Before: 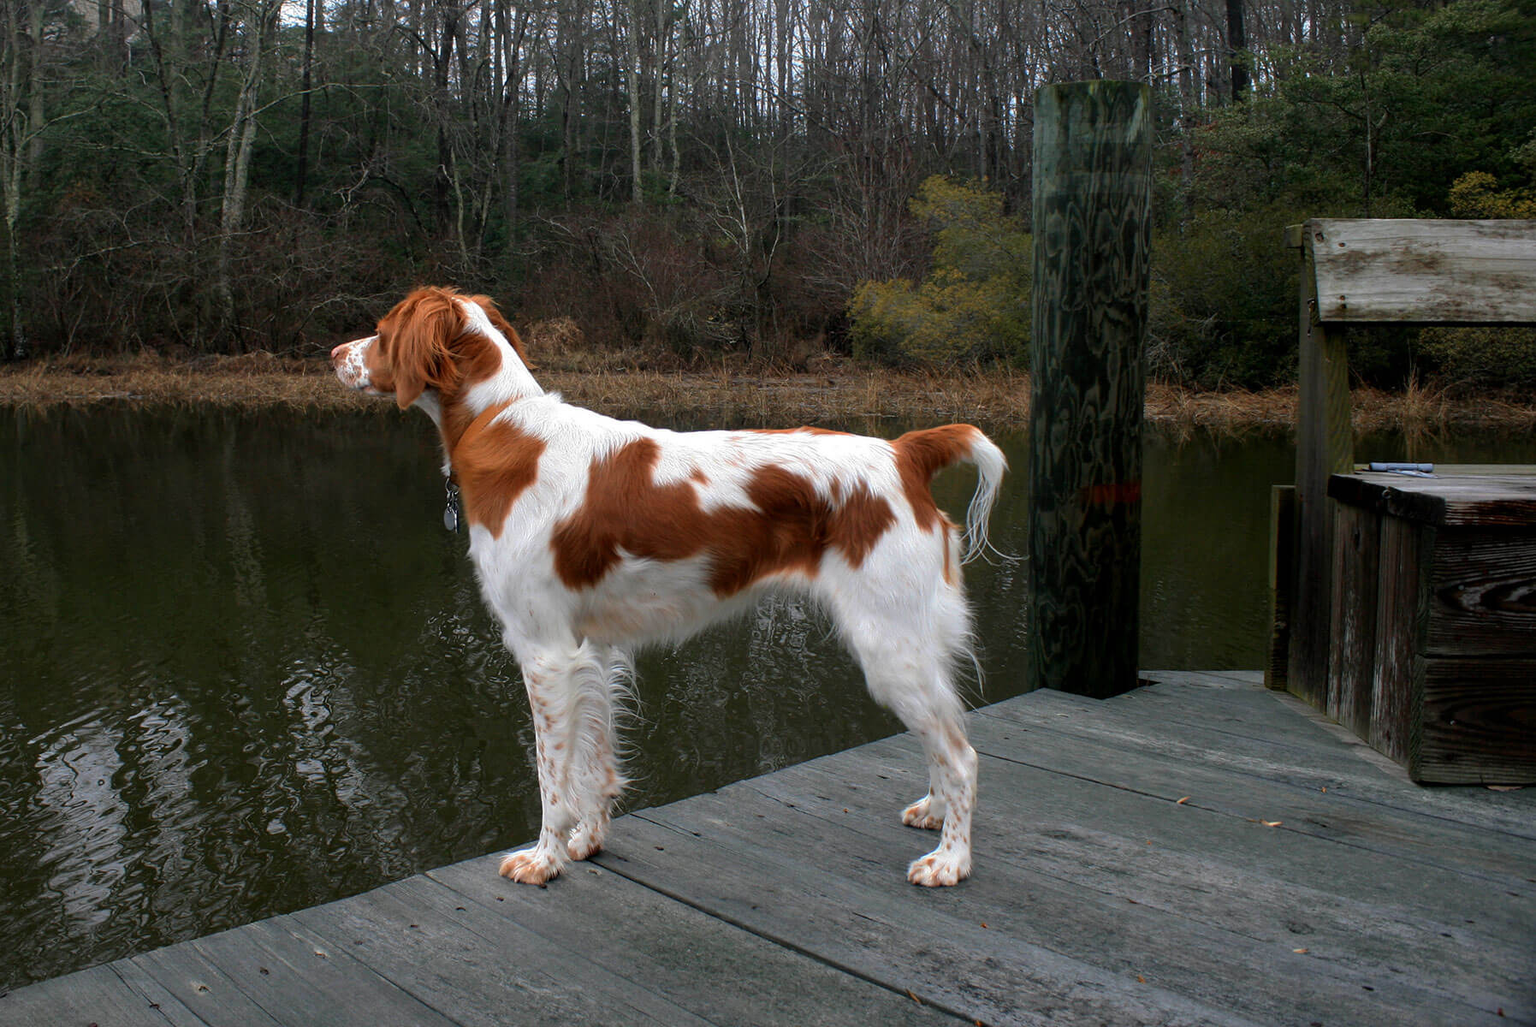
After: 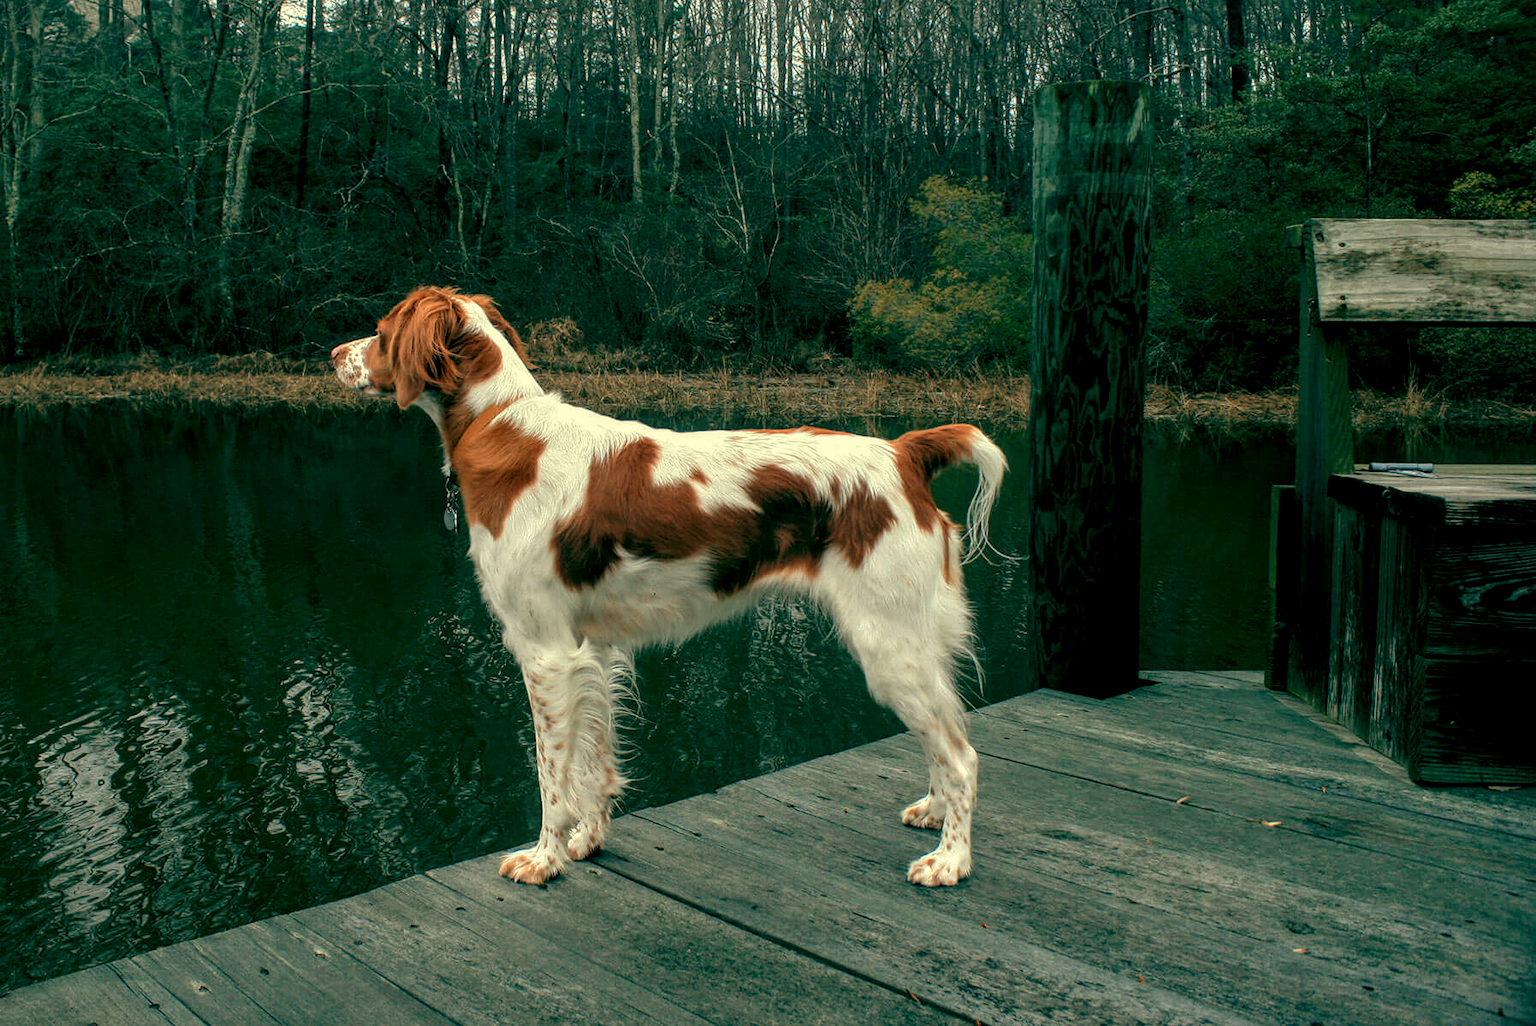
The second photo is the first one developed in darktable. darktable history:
local contrast: highlights 61%, detail 143%, midtone range 0.428
color balance: mode lift, gamma, gain (sRGB), lift [1, 0.69, 1, 1], gamma [1, 1.482, 1, 1], gain [1, 1, 1, 0.802]
